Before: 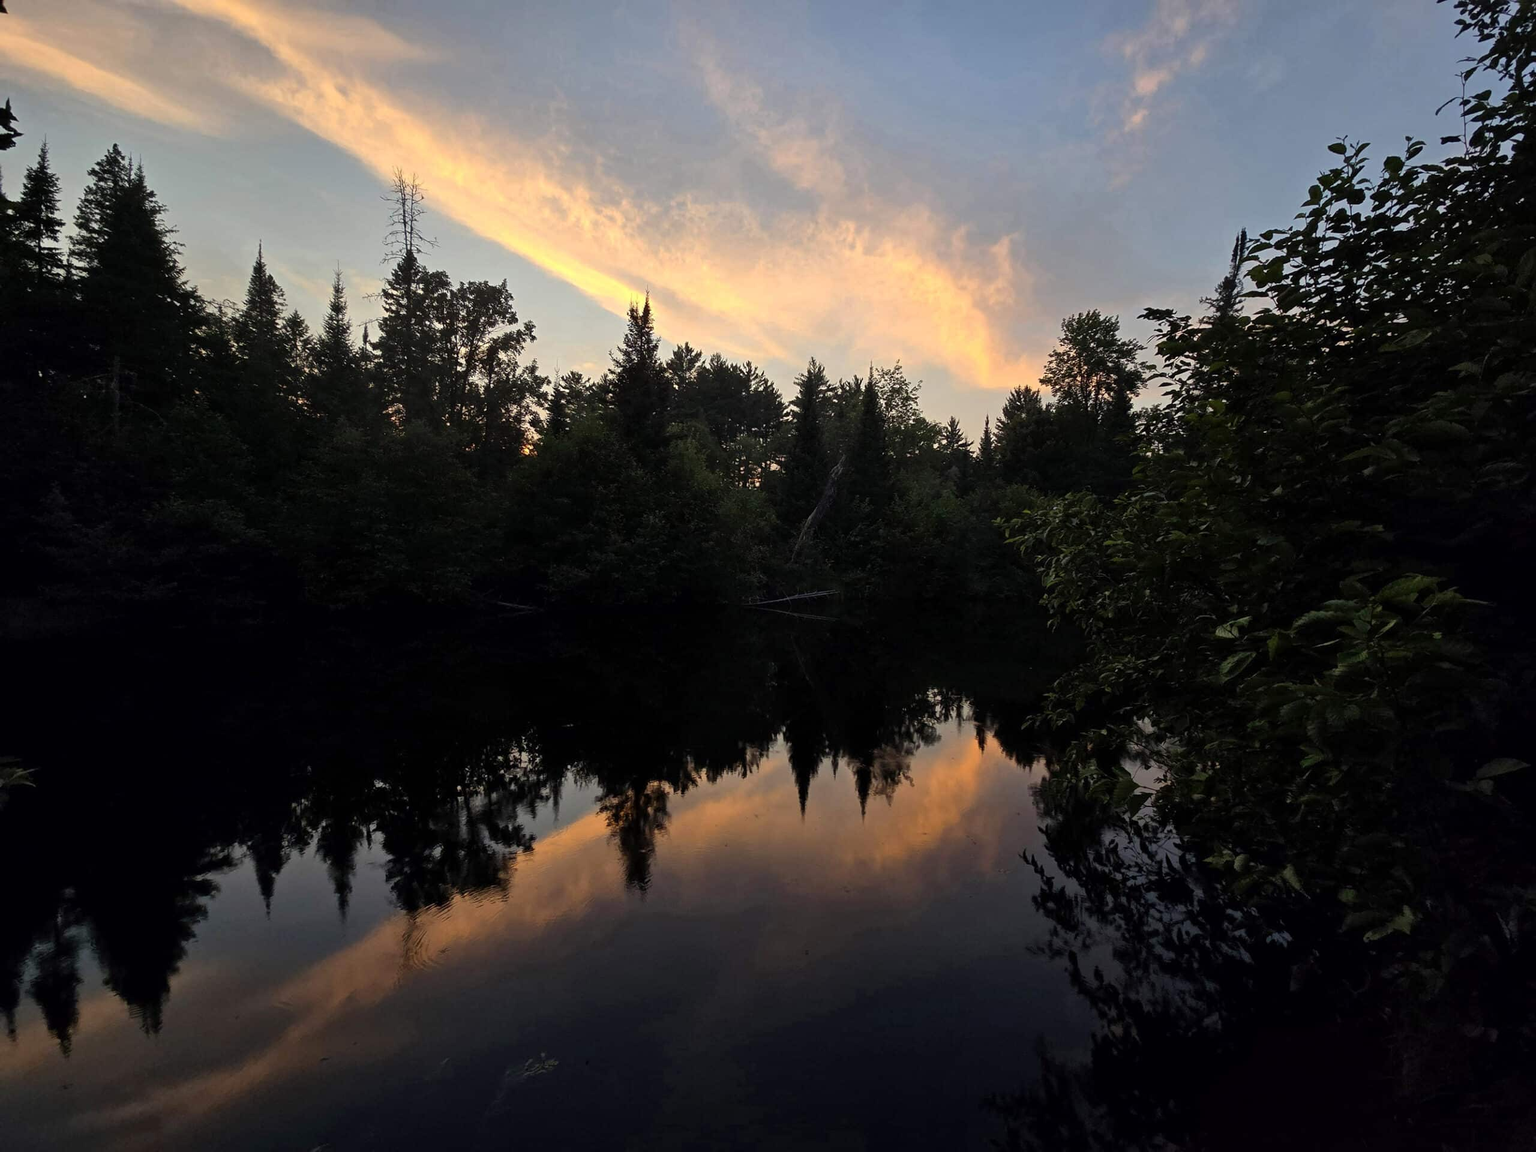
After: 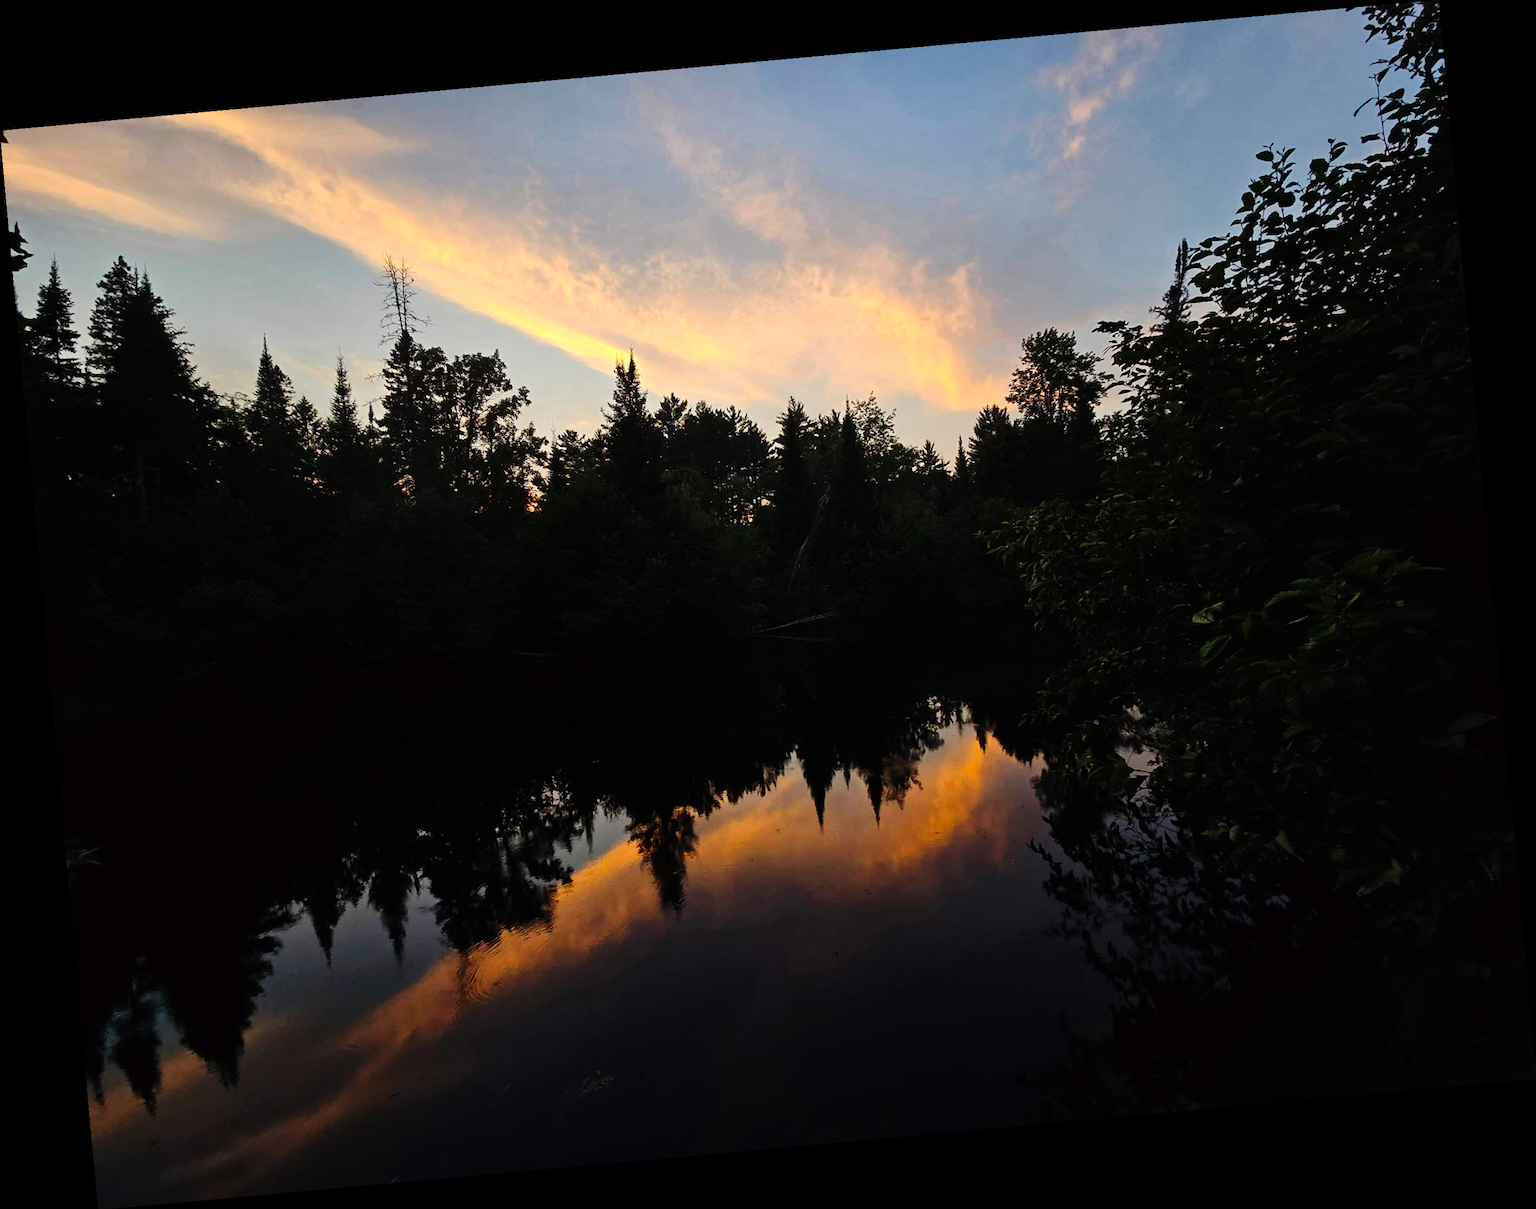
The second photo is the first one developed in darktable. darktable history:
rotate and perspective: rotation -5.2°, automatic cropping off
tone curve: curves: ch0 [(0, 0) (0.003, 0.007) (0.011, 0.009) (0.025, 0.014) (0.044, 0.022) (0.069, 0.029) (0.1, 0.037) (0.136, 0.052) (0.177, 0.083) (0.224, 0.121) (0.277, 0.177) (0.335, 0.258) (0.399, 0.351) (0.468, 0.454) (0.543, 0.557) (0.623, 0.654) (0.709, 0.744) (0.801, 0.825) (0.898, 0.909) (1, 1)], preserve colors none
